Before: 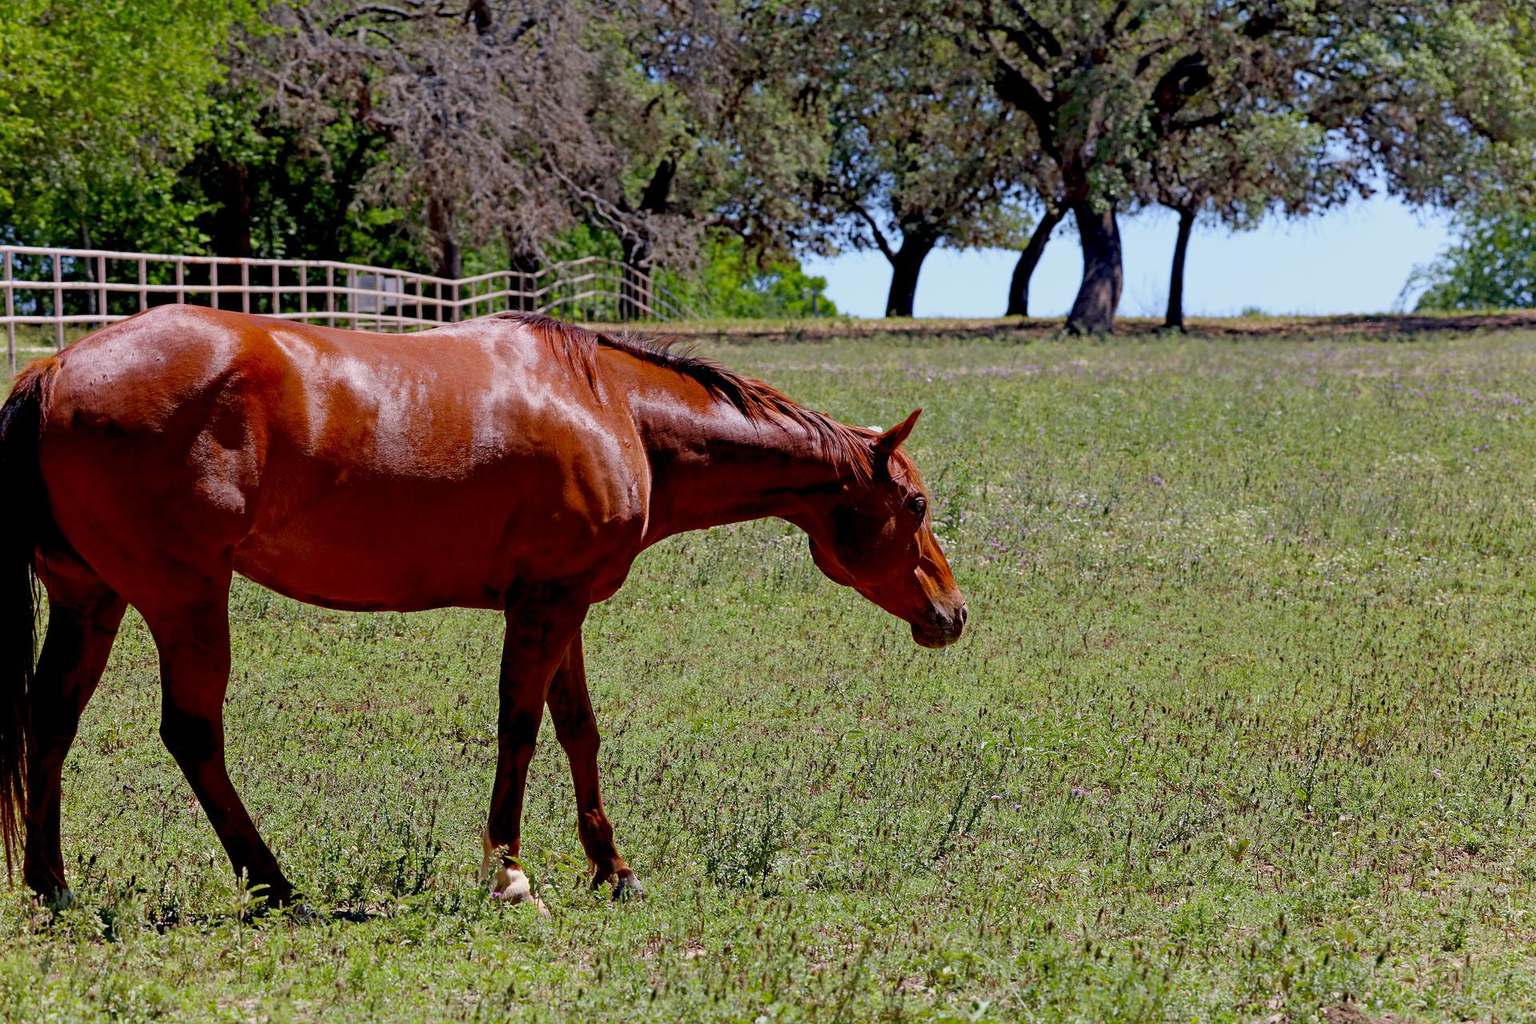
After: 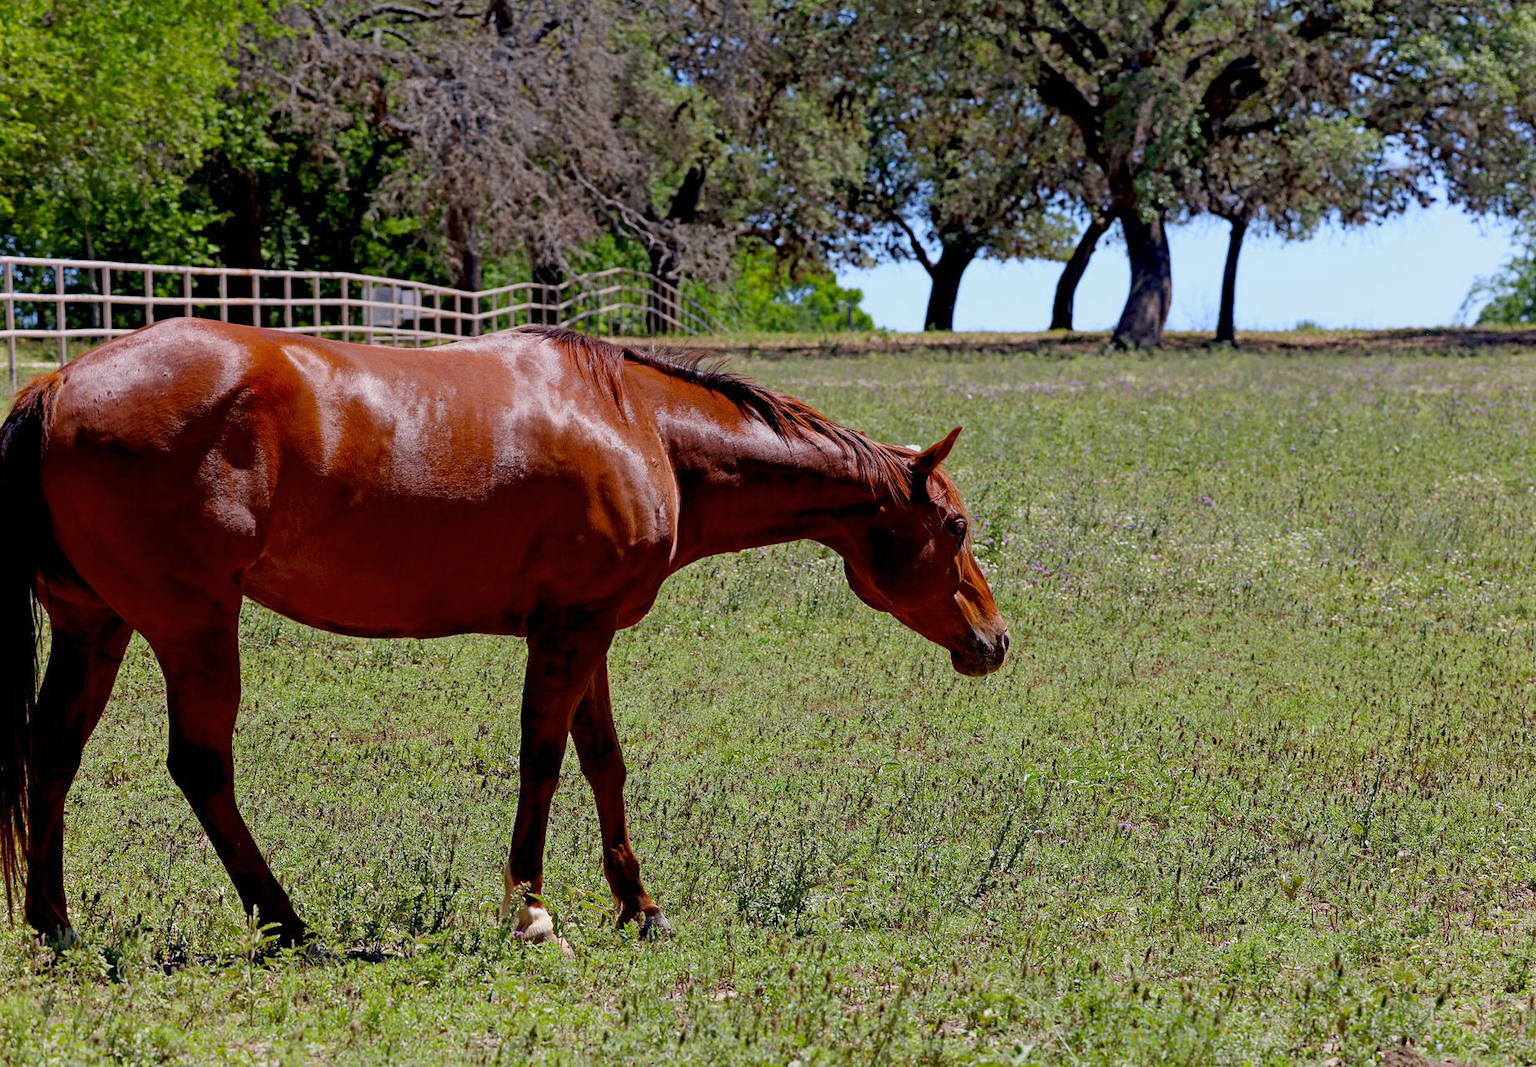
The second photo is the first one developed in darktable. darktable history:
crop: right 4.126%, bottom 0.031%
color zones: curves: ch0 [(0.068, 0.464) (0.25, 0.5) (0.48, 0.508) (0.75, 0.536) (0.886, 0.476) (0.967, 0.456)]; ch1 [(0.066, 0.456) (0.25, 0.5) (0.616, 0.508) (0.746, 0.56) (0.934, 0.444)]
